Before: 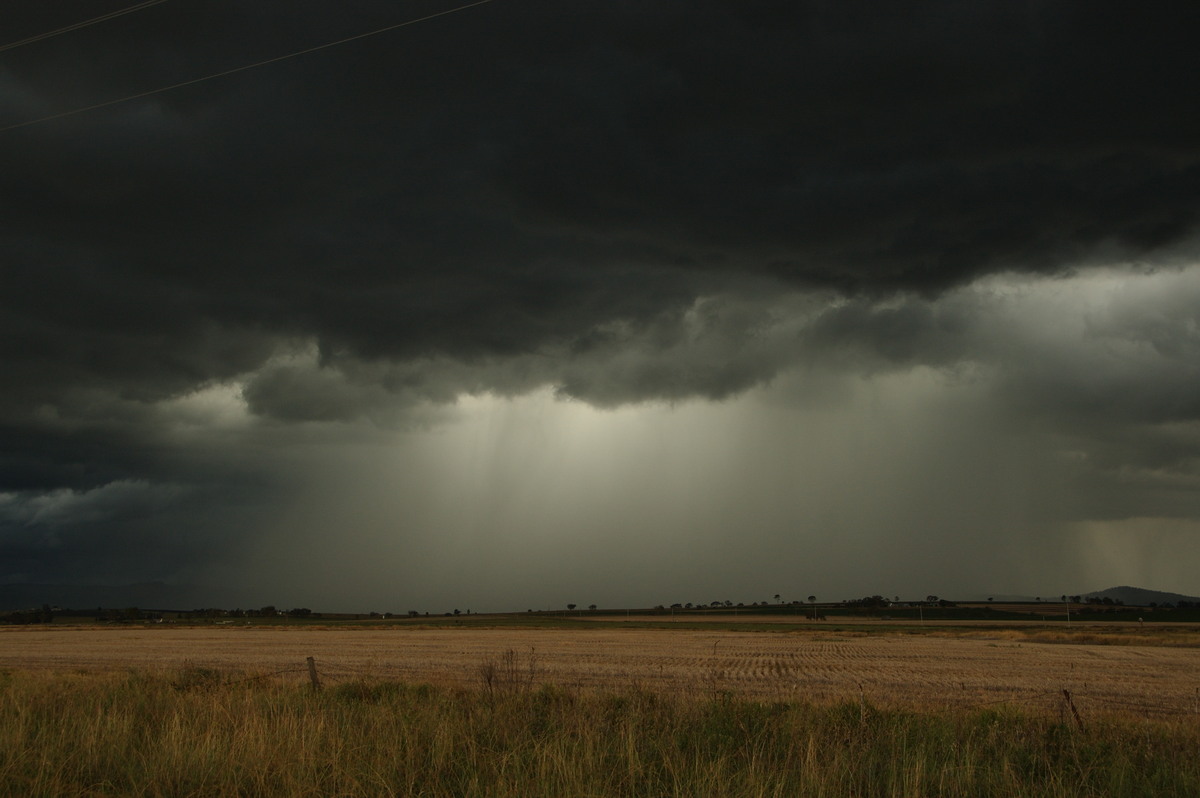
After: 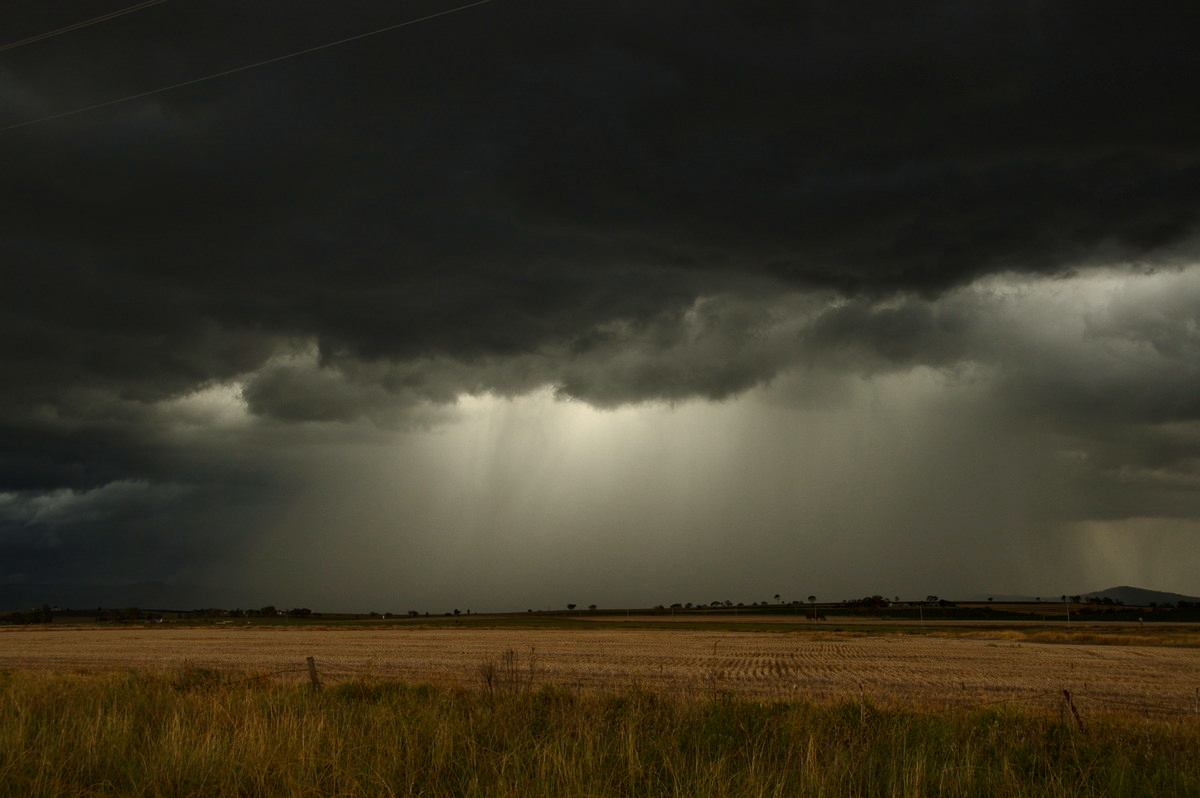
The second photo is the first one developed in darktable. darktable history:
local contrast: on, module defaults
color balance rgb: shadows lift › chroma 1%, shadows lift › hue 28.8°, power › hue 60°, highlights gain › chroma 1%, highlights gain › hue 60°, global offset › luminance 0.25%, perceptual saturation grading › highlights -20%, perceptual saturation grading › shadows 20%, perceptual brilliance grading › highlights 10%, perceptual brilliance grading › shadows -5%, global vibrance 19.67%
contrast brightness saturation: contrast 0.03, brightness -0.04
